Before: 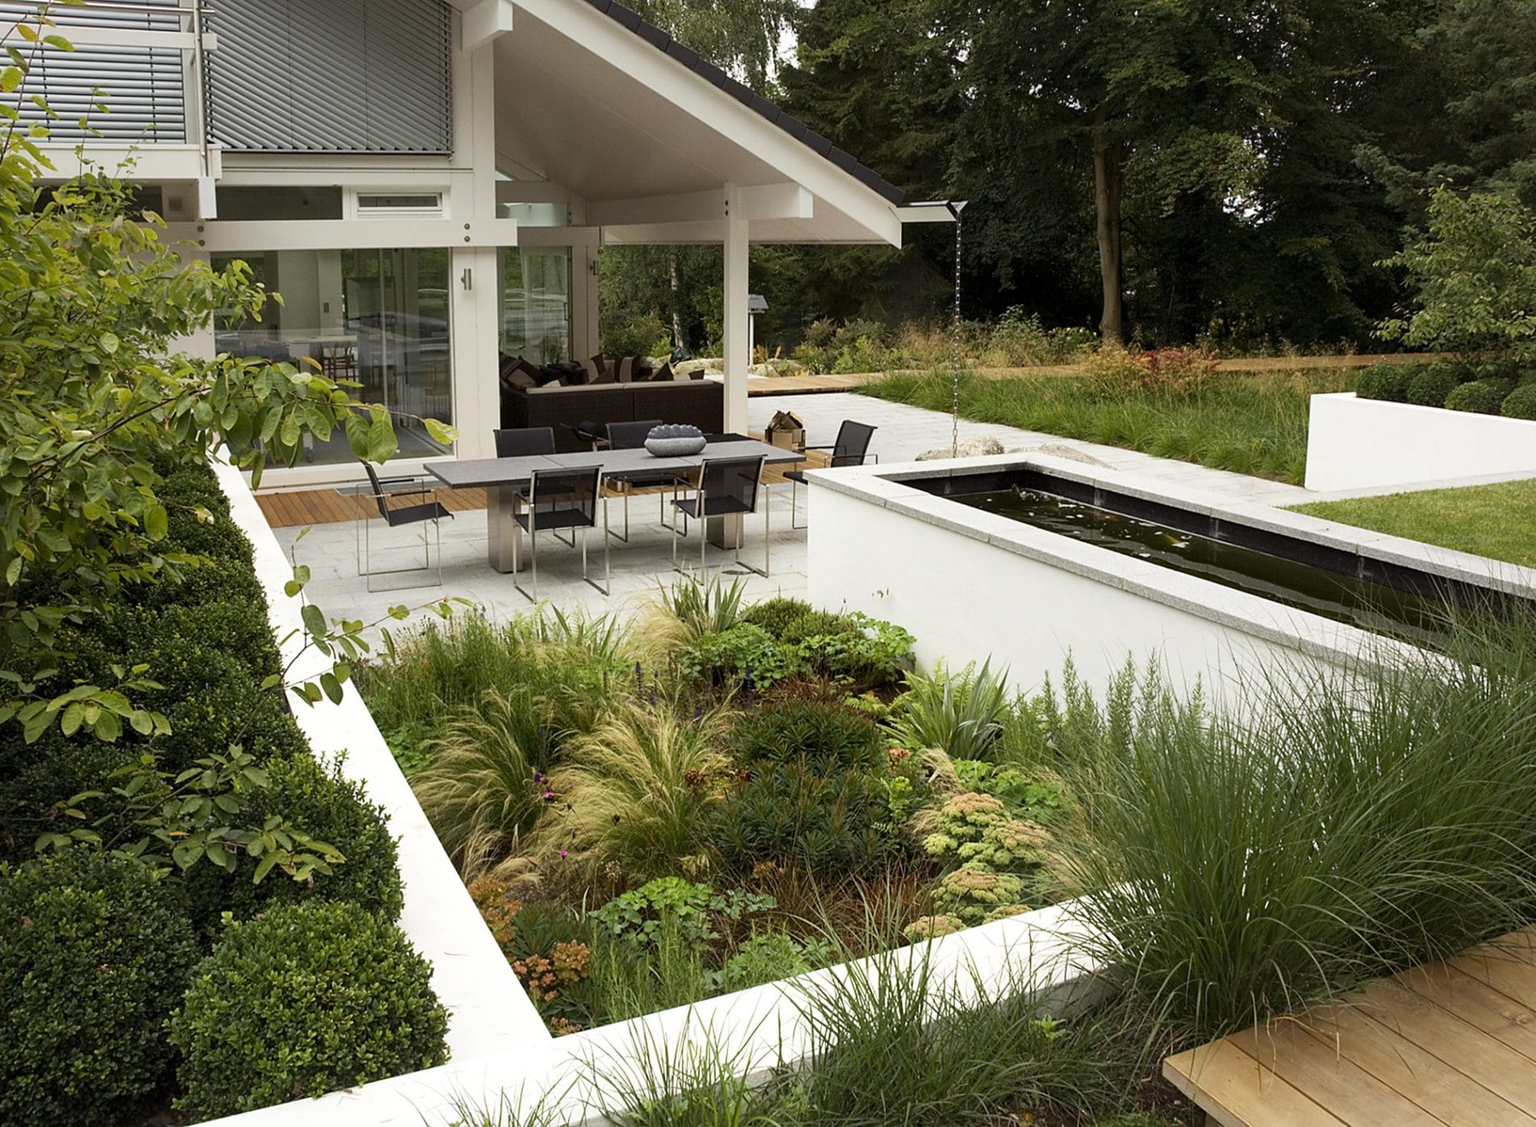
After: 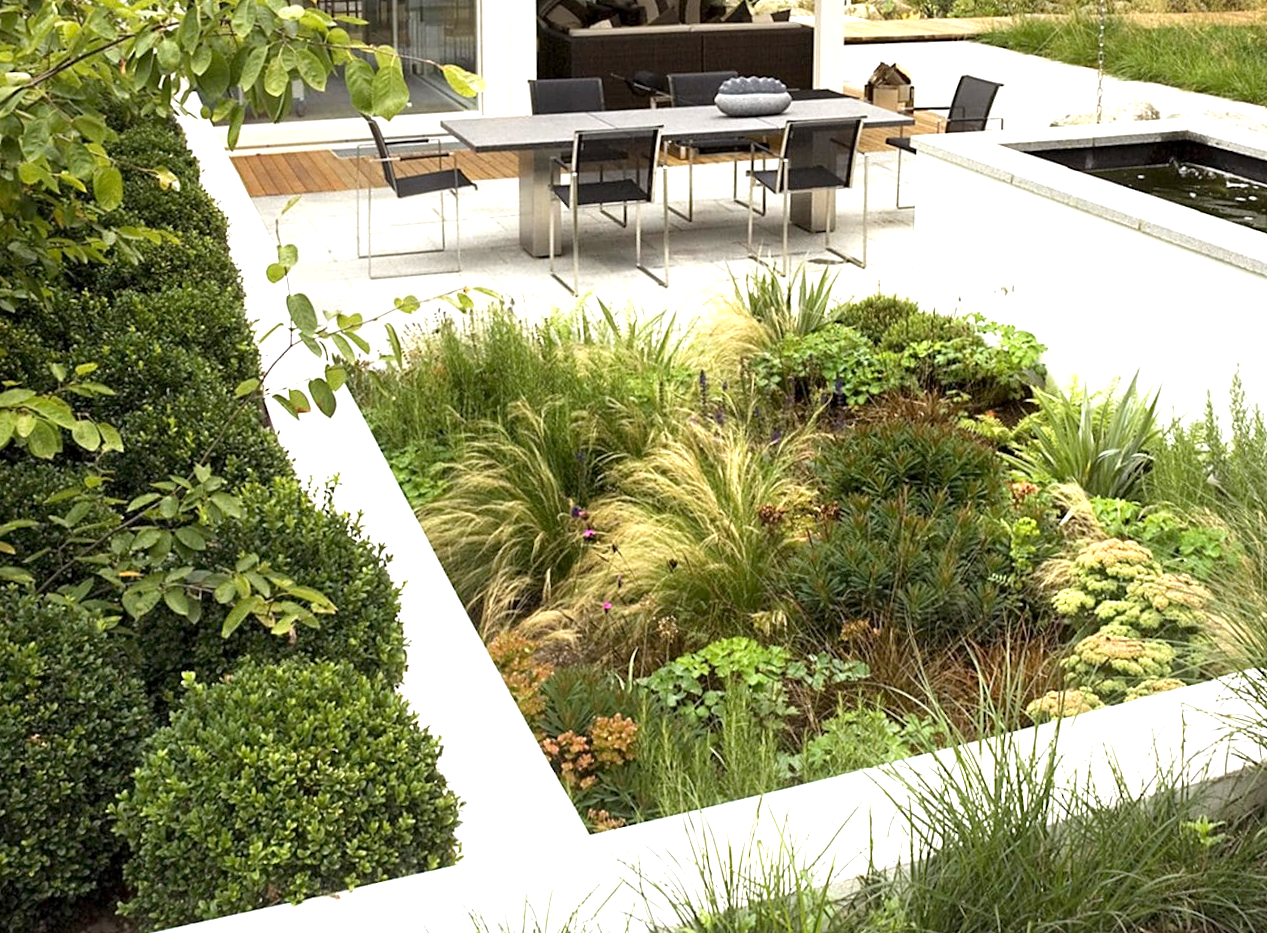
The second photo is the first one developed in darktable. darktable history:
crop and rotate: angle -0.903°, left 3.586%, top 31.674%, right 28.376%
exposure: black level correction 0.001, exposure 0.955 EV, compensate highlight preservation false
